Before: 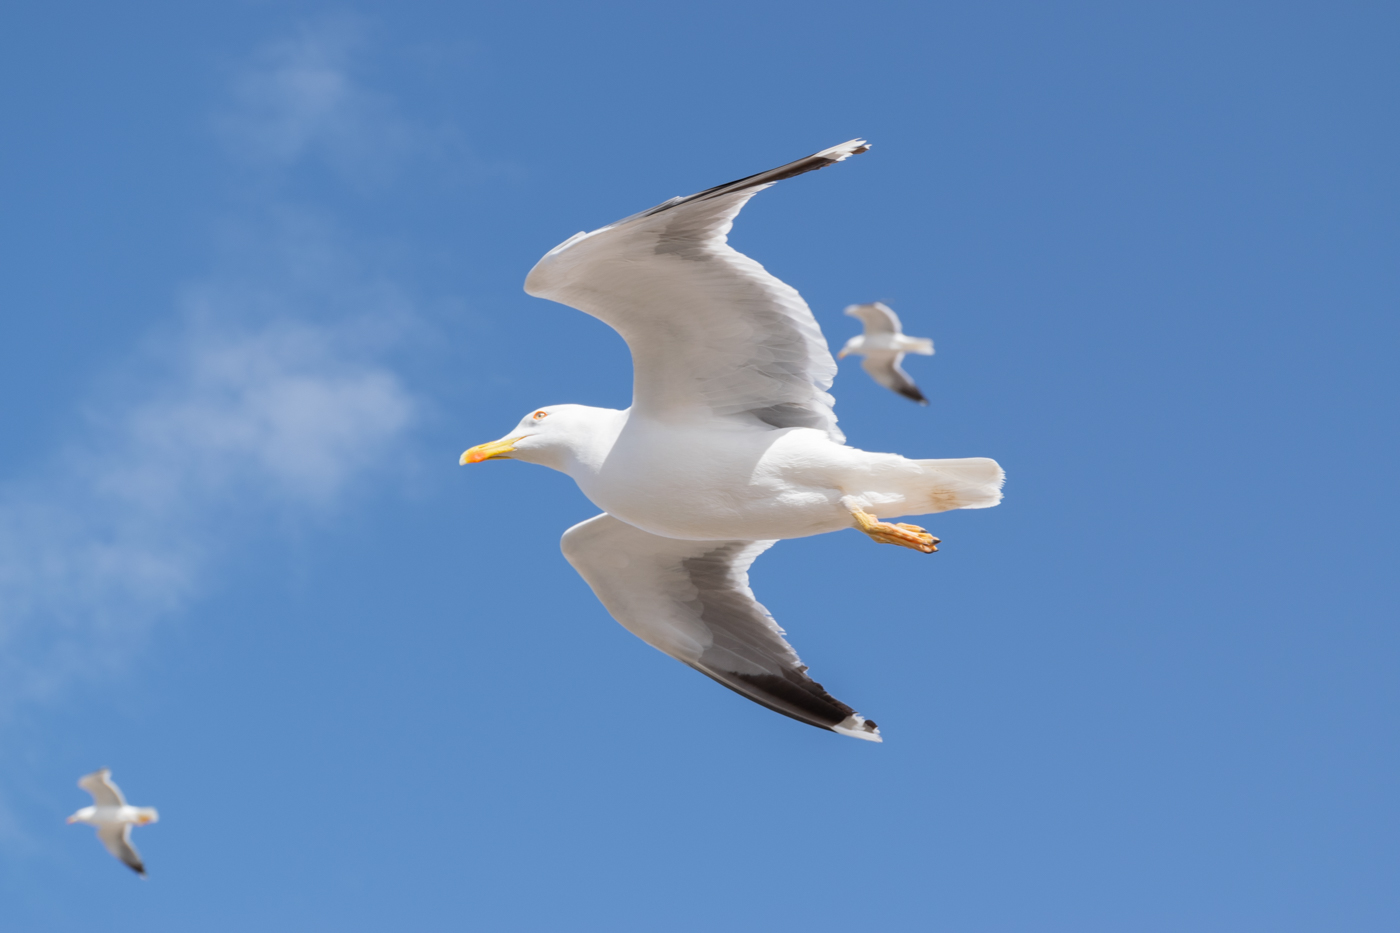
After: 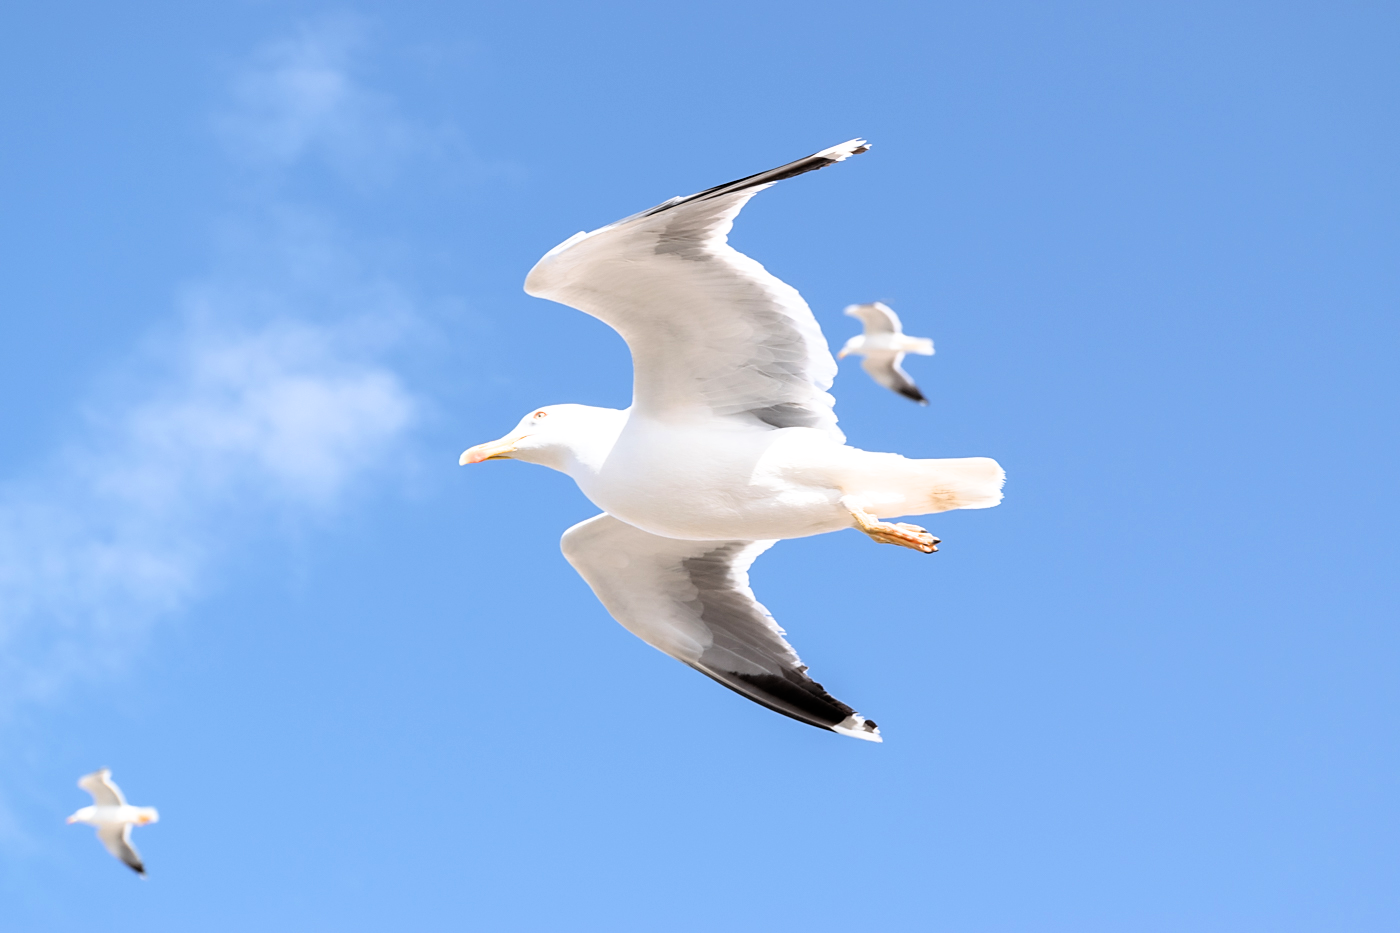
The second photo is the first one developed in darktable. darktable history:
exposure: exposure 0.606 EV, compensate exposure bias true, compensate highlight preservation false
filmic rgb: black relative exposure -8.69 EV, white relative exposure 2.7 EV, target black luminance 0%, target white luminance 99.952%, hardness 6.27, latitude 75.28%, contrast 1.314, highlights saturation mix -5.49%
sharpen: radius 1.915, amount 0.391, threshold 1.617
